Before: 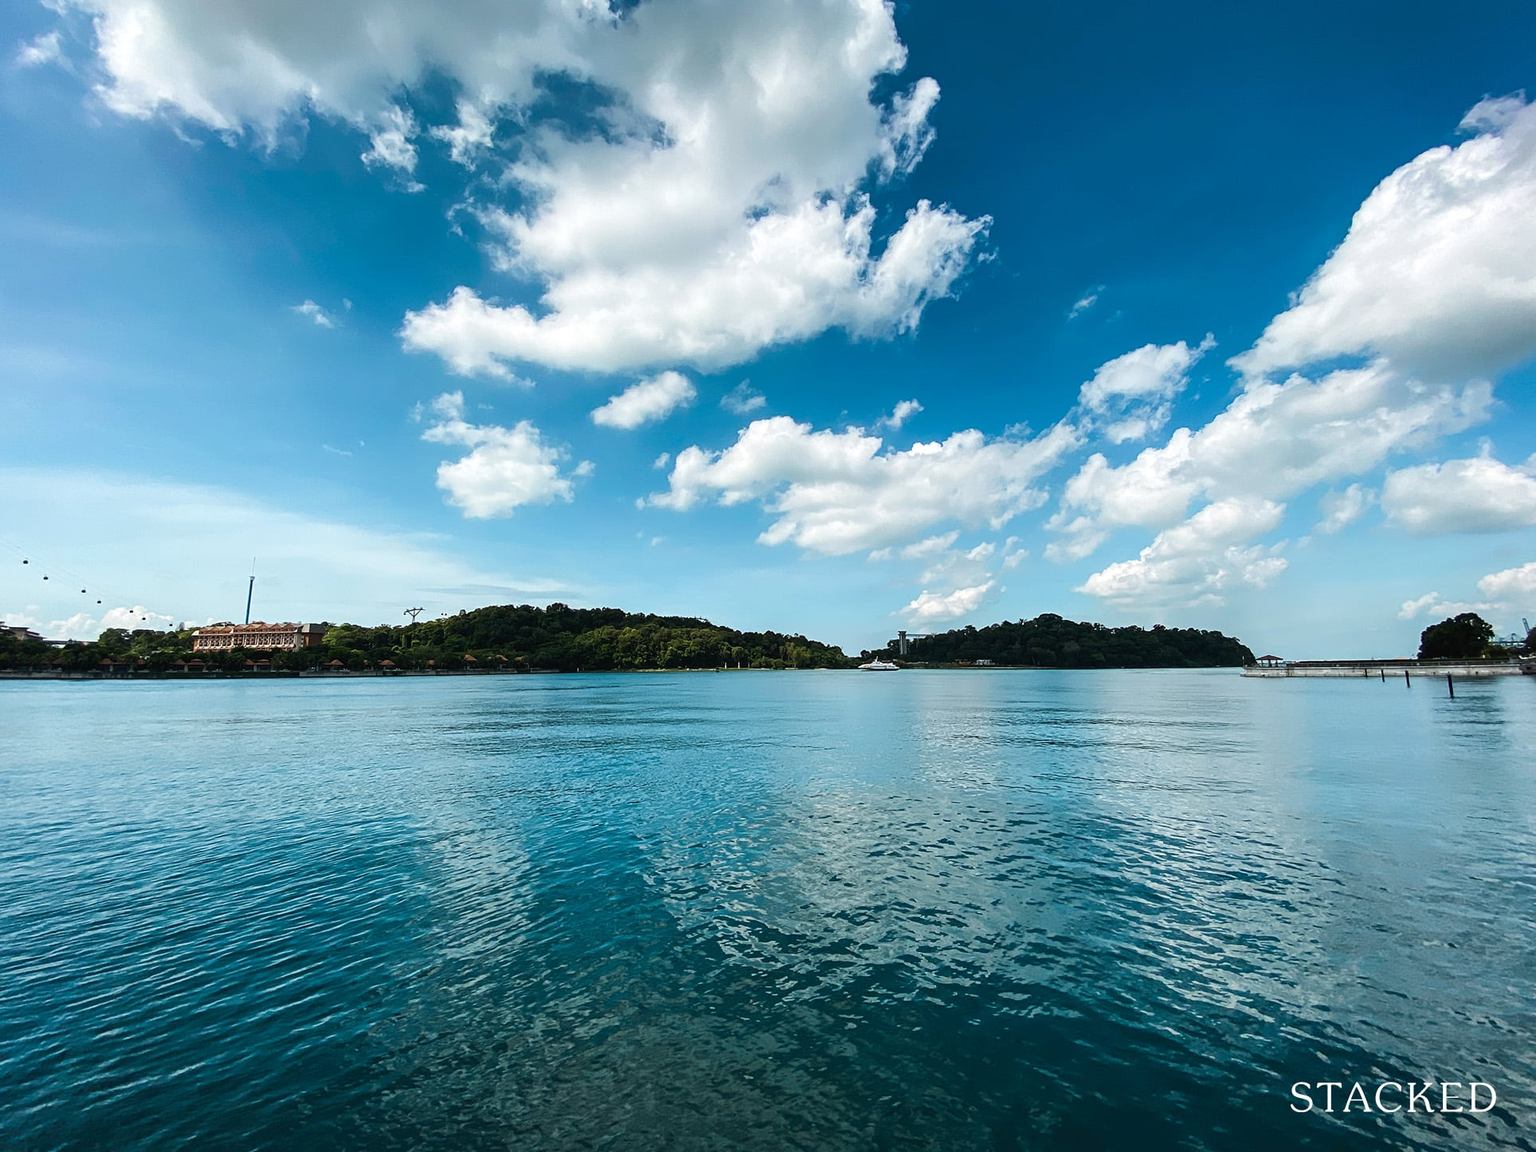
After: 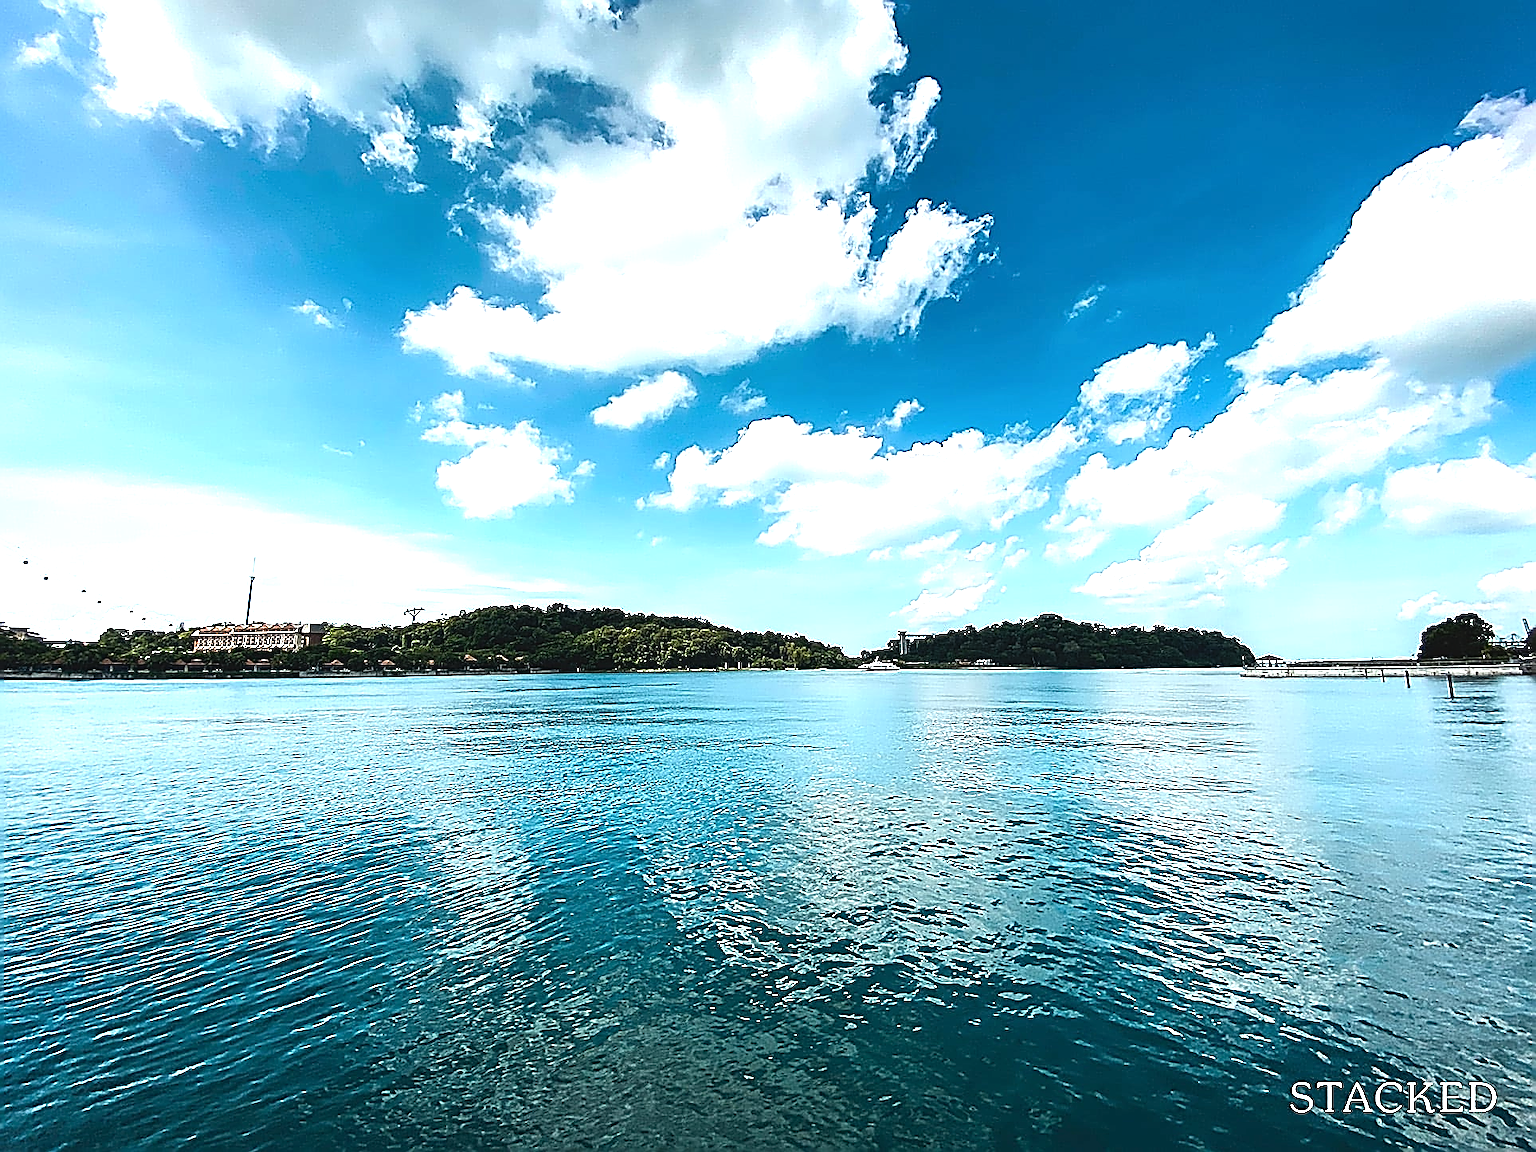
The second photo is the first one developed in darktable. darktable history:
contrast brightness saturation: contrast -0.08, brightness -0.04, saturation -0.11
levels: levels [0, 0.374, 0.749]
sharpen: amount 2
